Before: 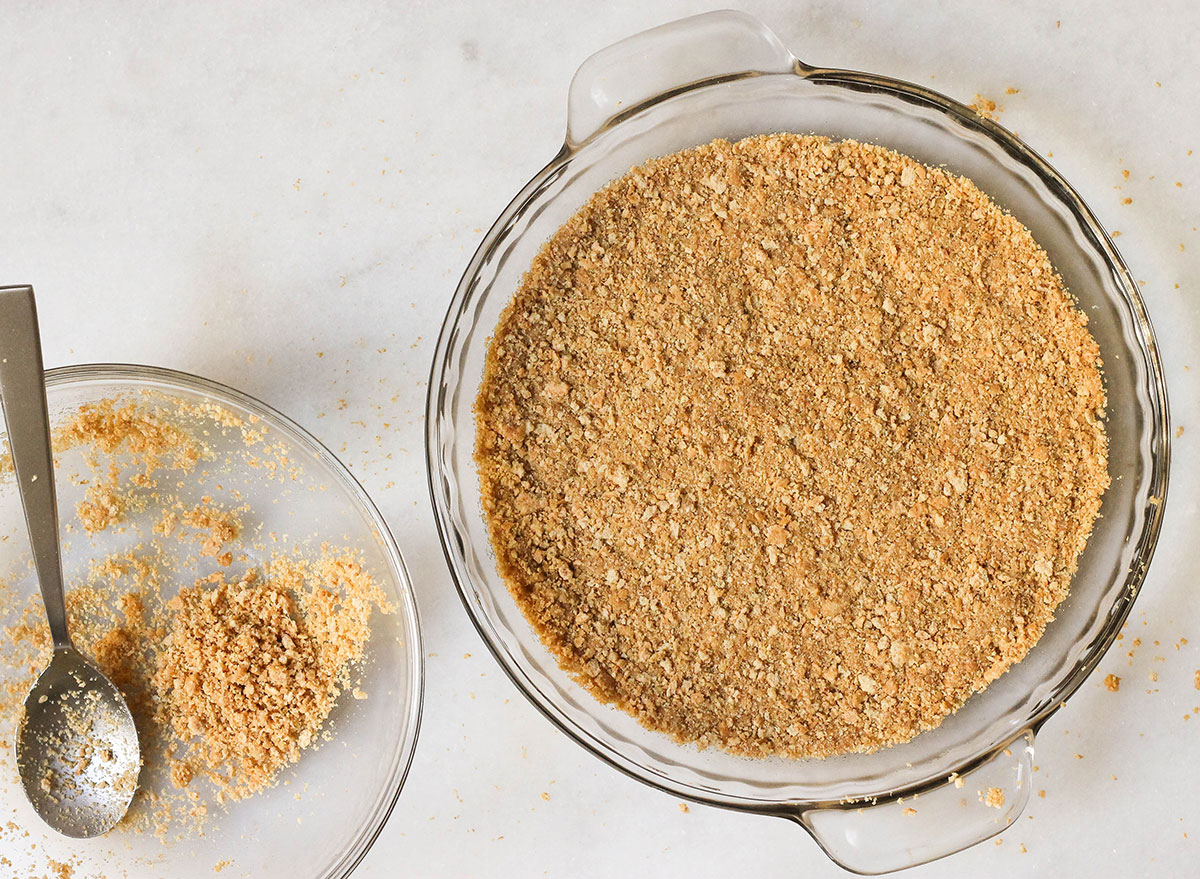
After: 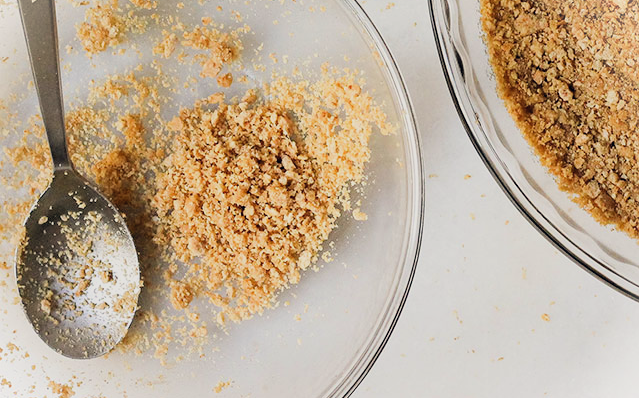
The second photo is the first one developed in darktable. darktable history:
filmic rgb: black relative exposure -7.75 EV, white relative exposure 4.37 EV, threshold 5.99 EV, hardness 3.76, latitude 49.87%, contrast 1.101, enable highlight reconstruction true
crop and rotate: top 54.524%, right 46.72%, bottom 0.152%
vignetting: fall-off start 99.89%, fall-off radius 71.24%, brightness 0.312, saturation -0.002, center (-0.012, 0), width/height ratio 1.17, unbound false
color correction: highlights a* 0.303, highlights b* 2.65, shadows a* -1.27, shadows b* -4.67
